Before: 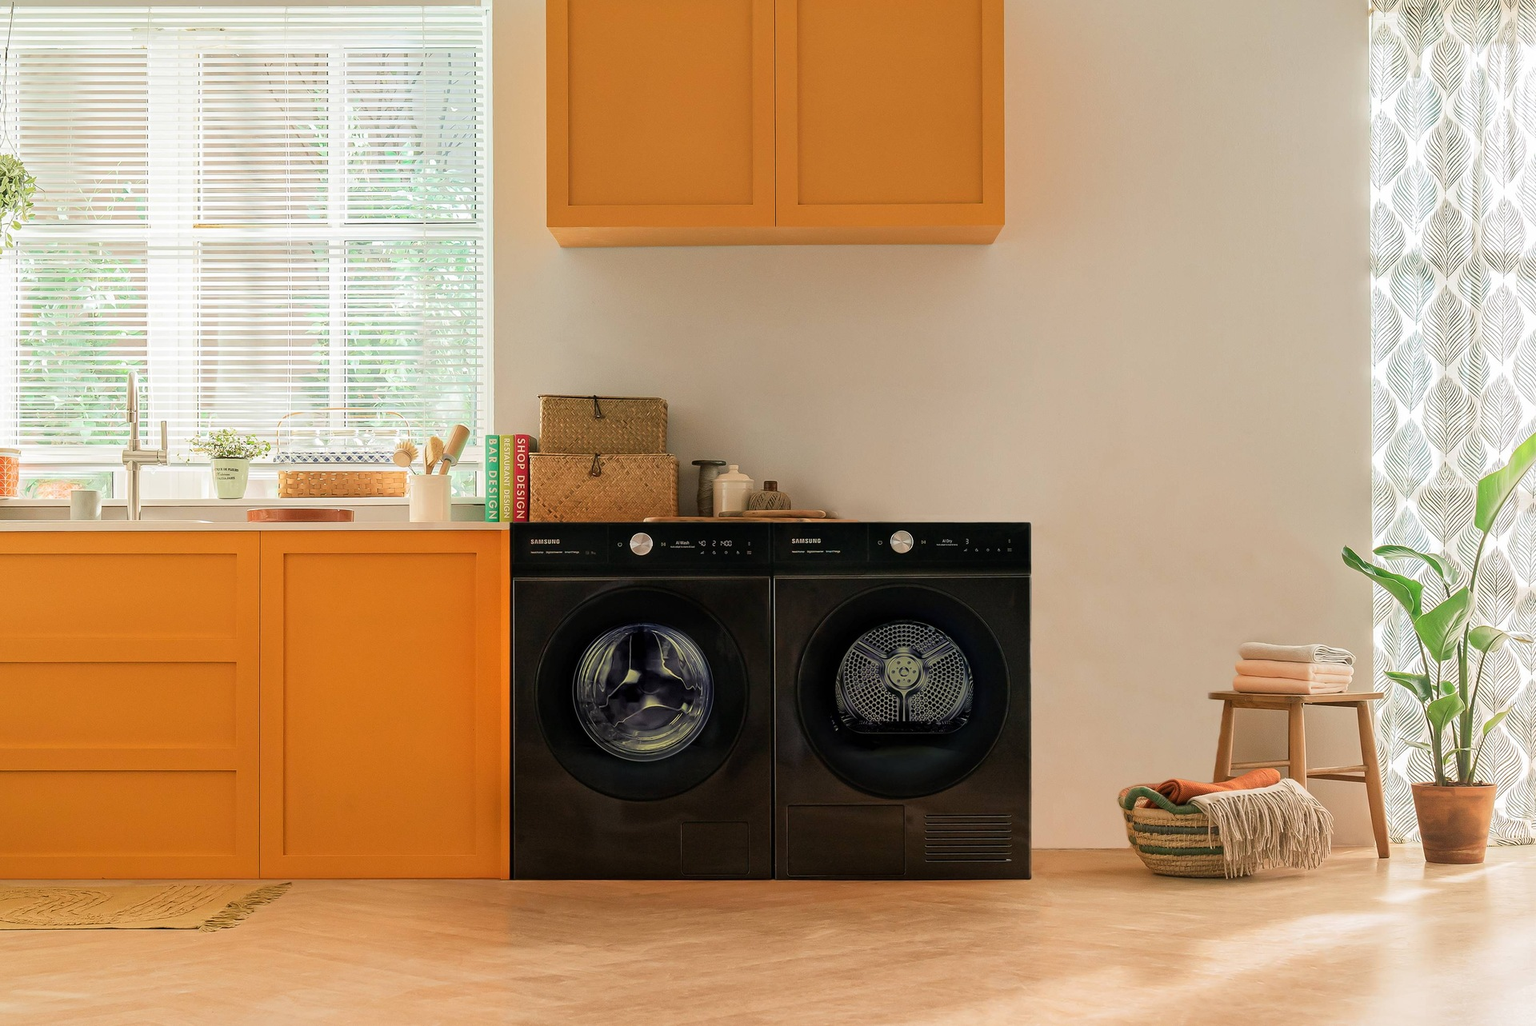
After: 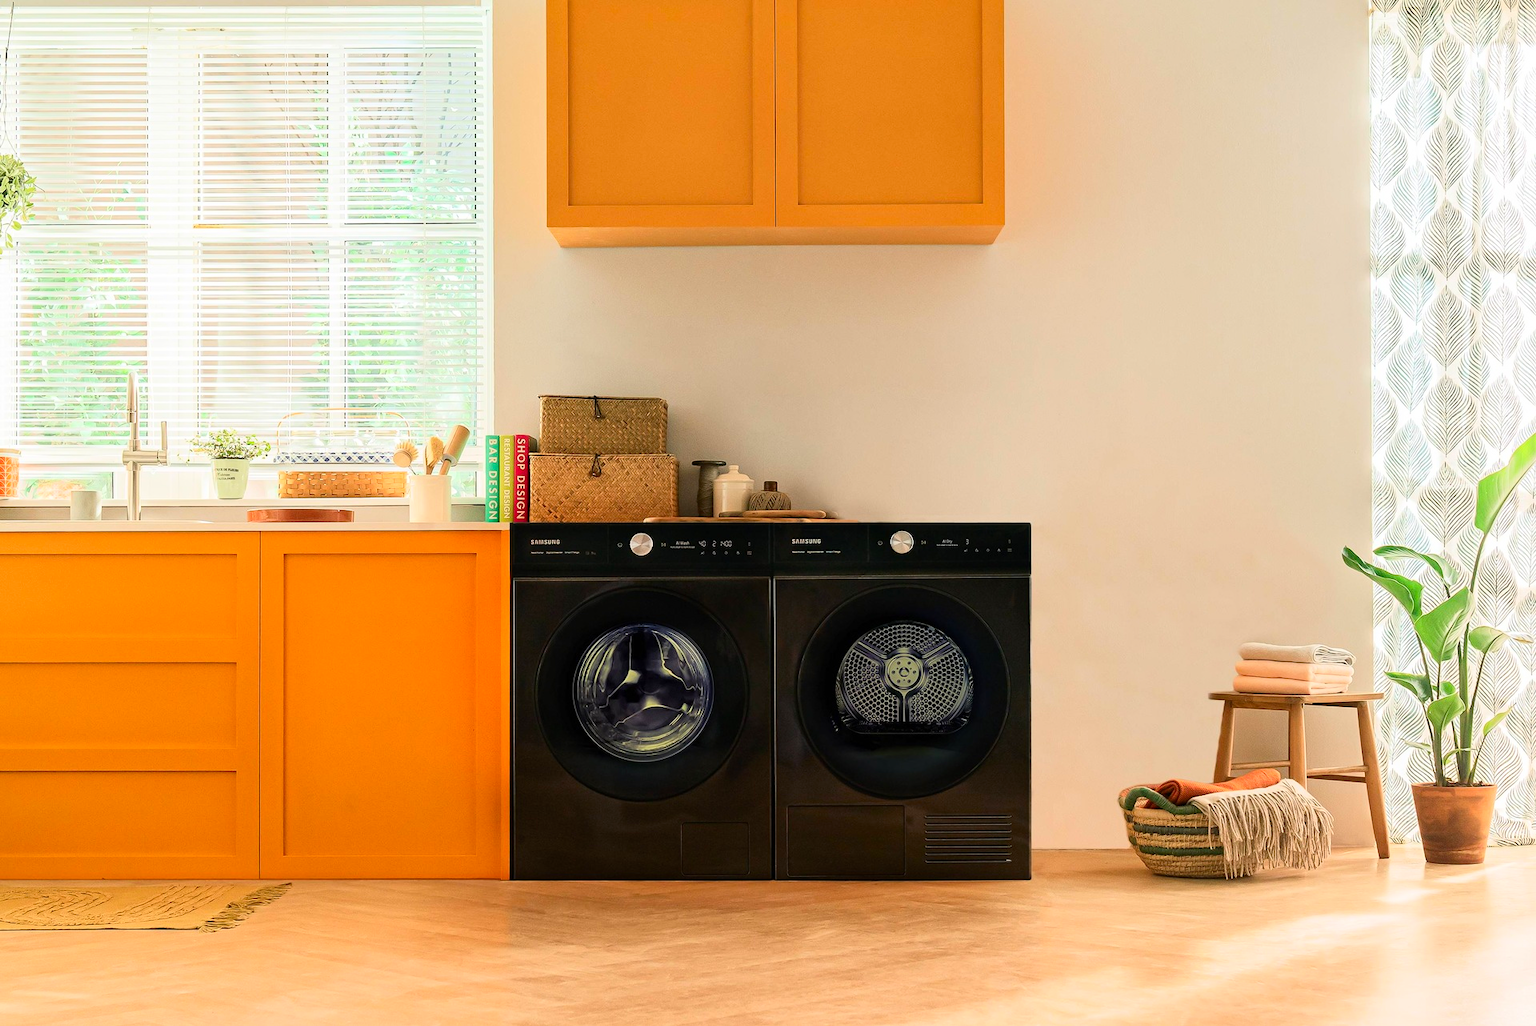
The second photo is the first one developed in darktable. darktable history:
contrast brightness saturation: contrast 0.232, brightness 0.098, saturation 0.295
